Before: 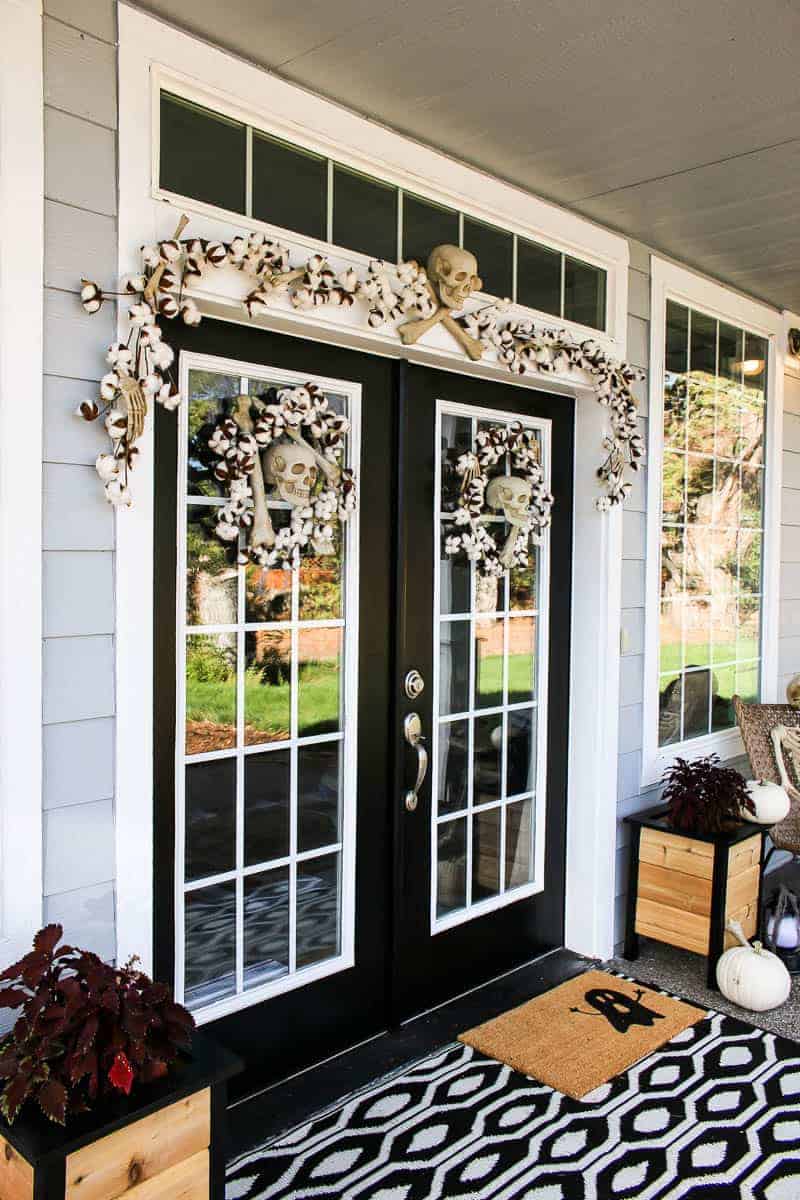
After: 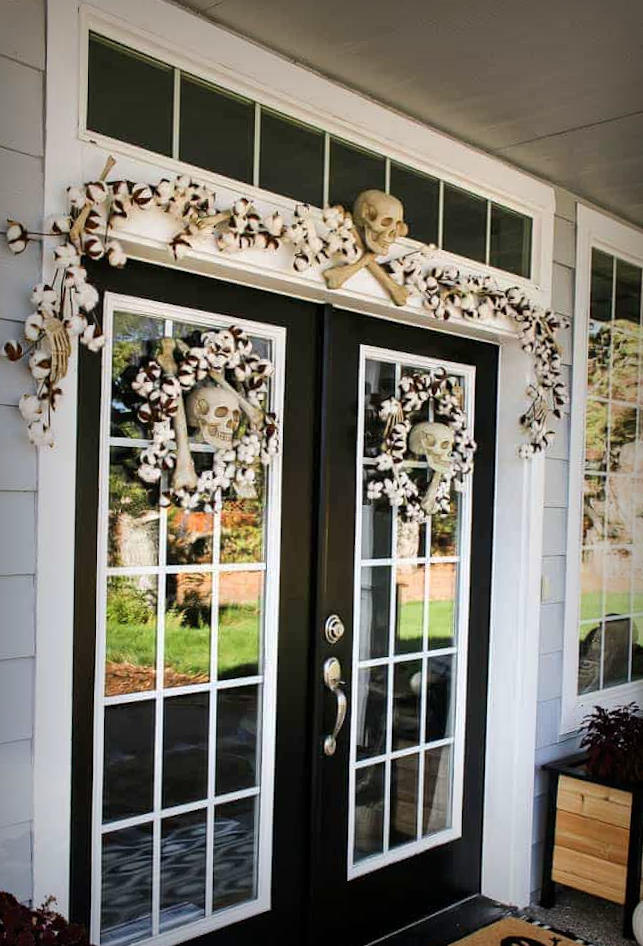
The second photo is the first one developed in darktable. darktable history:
rotate and perspective: rotation 0.8°, automatic cropping off
vignetting: fall-off start 53.2%, brightness -0.594, saturation 0, automatic ratio true, width/height ratio 1.313, shape 0.22, unbound false
crop and rotate: left 10.77%, top 5.1%, right 10.41%, bottom 16.76%
